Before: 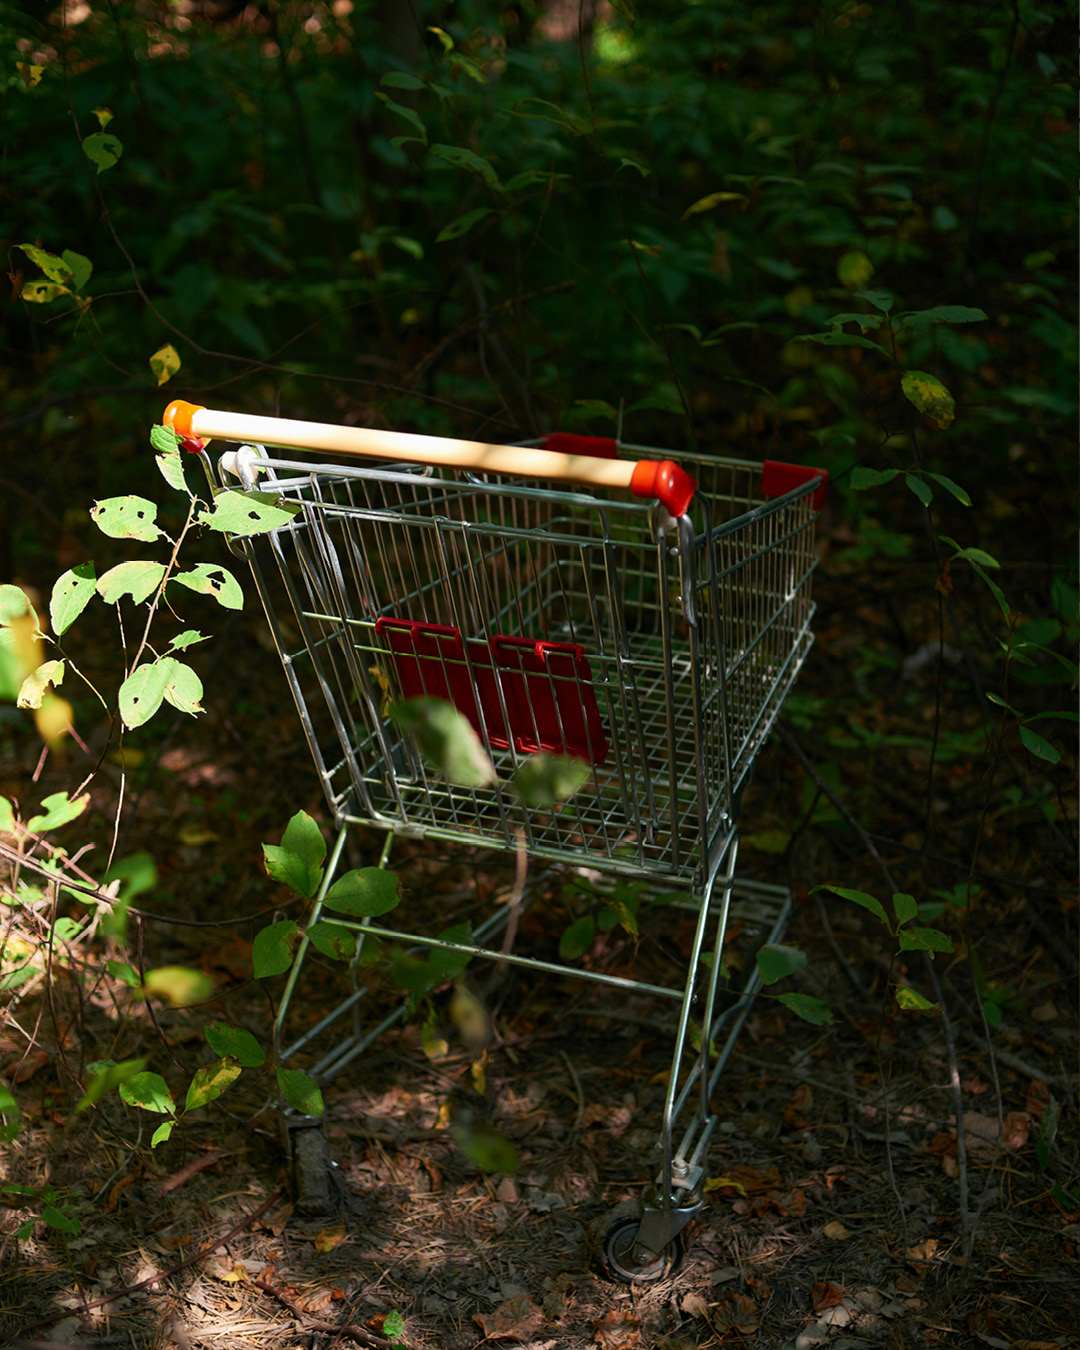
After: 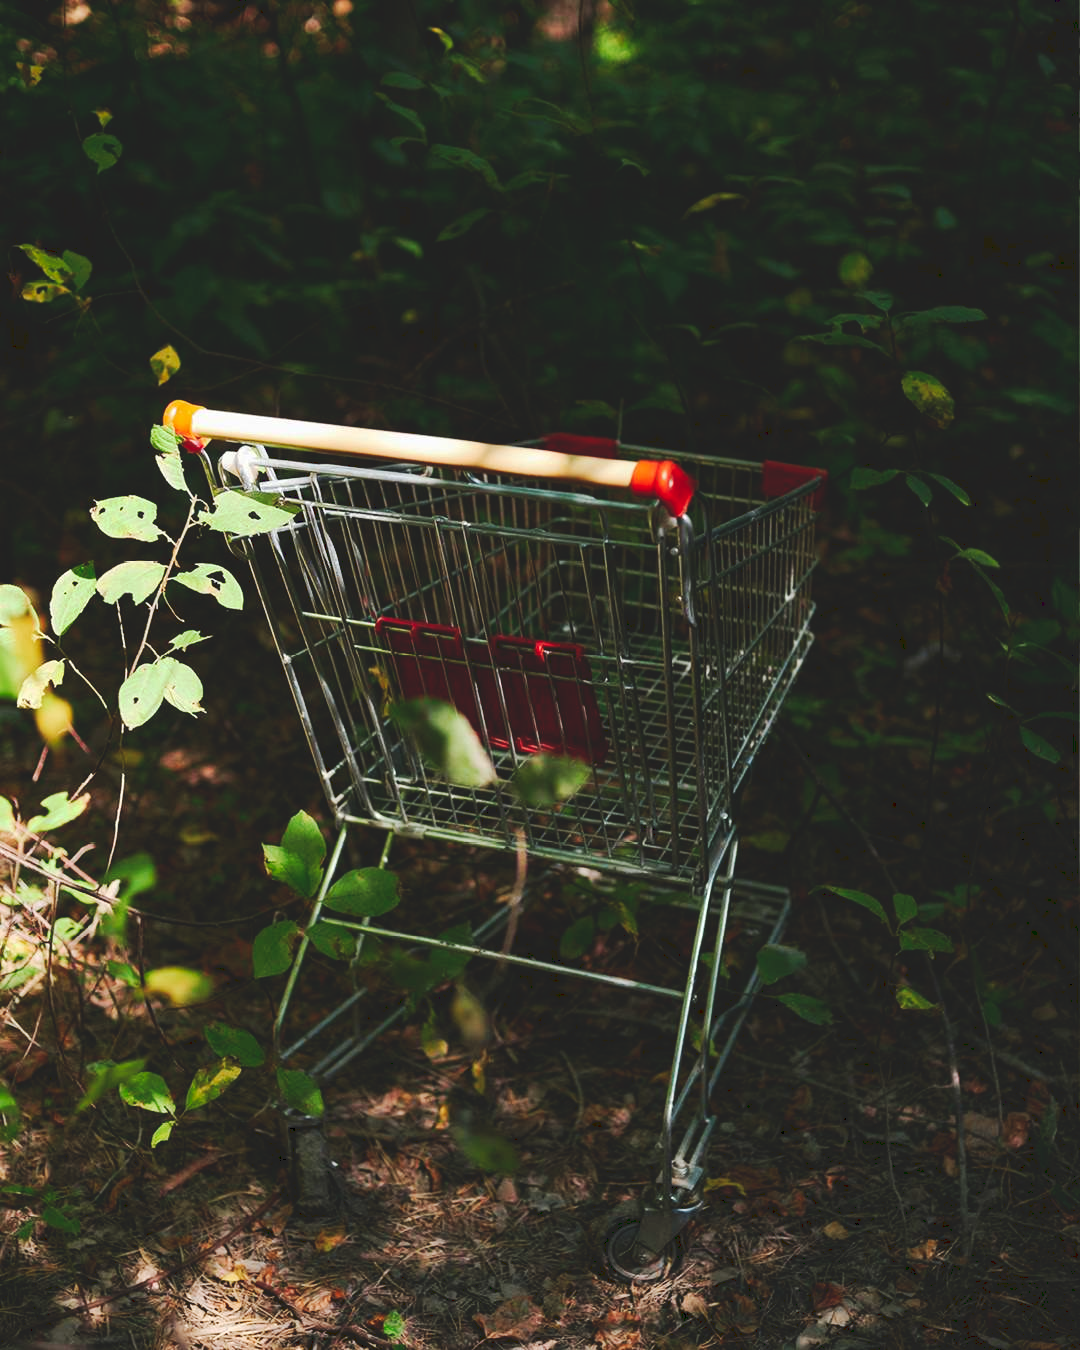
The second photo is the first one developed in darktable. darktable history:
tone curve: curves: ch0 [(0, 0) (0.003, 0.126) (0.011, 0.129) (0.025, 0.129) (0.044, 0.136) (0.069, 0.145) (0.1, 0.162) (0.136, 0.182) (0.177, 0.211) (0.224, 0.254) (0.277, 0.307) (0.335, 0.366) (0.399, 0.441) (0.468, 0.533) (0.543, 0.624) (0.623, 0.702) (0.709, 0.774) (0.801, 0.835) (0.898, 0.904) (1, 1)], preserve colors none
